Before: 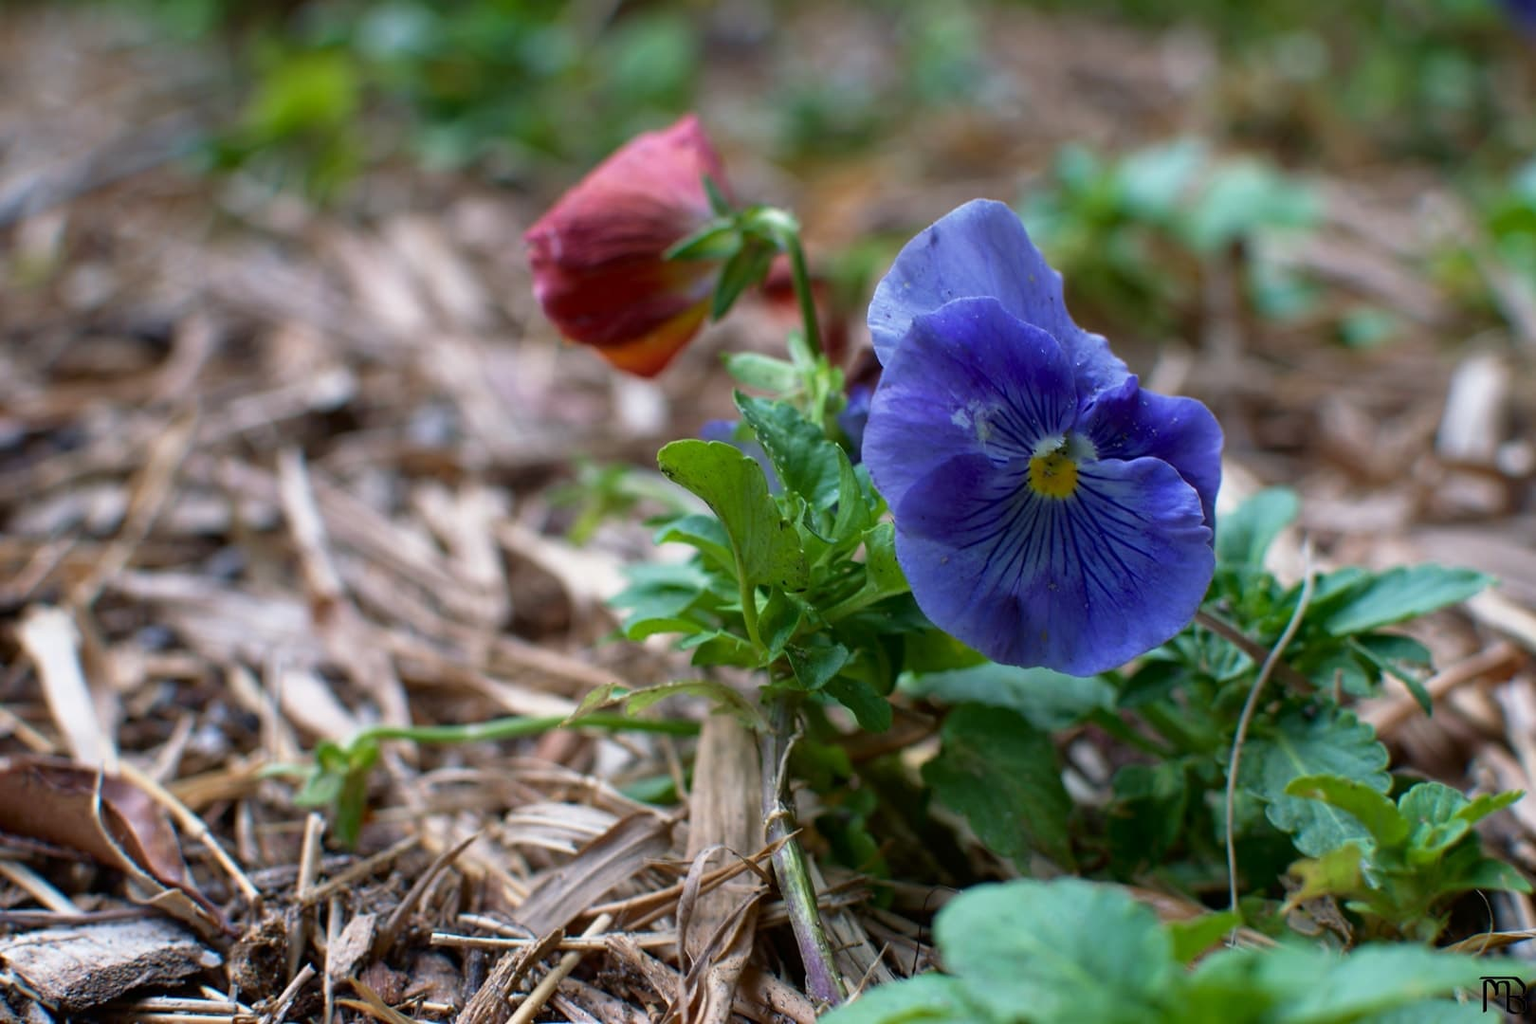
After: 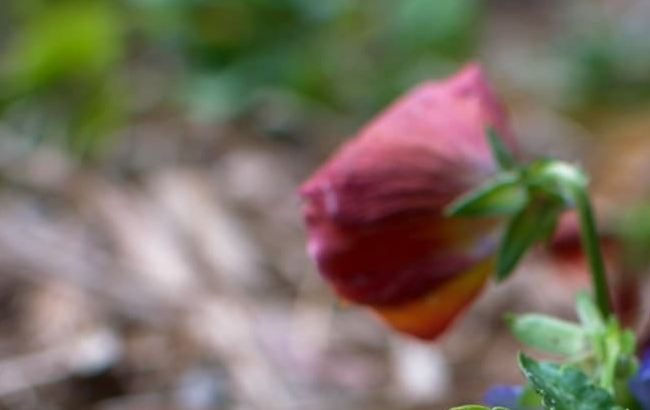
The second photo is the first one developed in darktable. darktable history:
shadows and highlights: shadows 61.6, white point adjustment 0.508, highlights -33.51, compress 84.27%
crop: left 15.791%, top 5.46%, right 44.032%, bottom 56.492%
